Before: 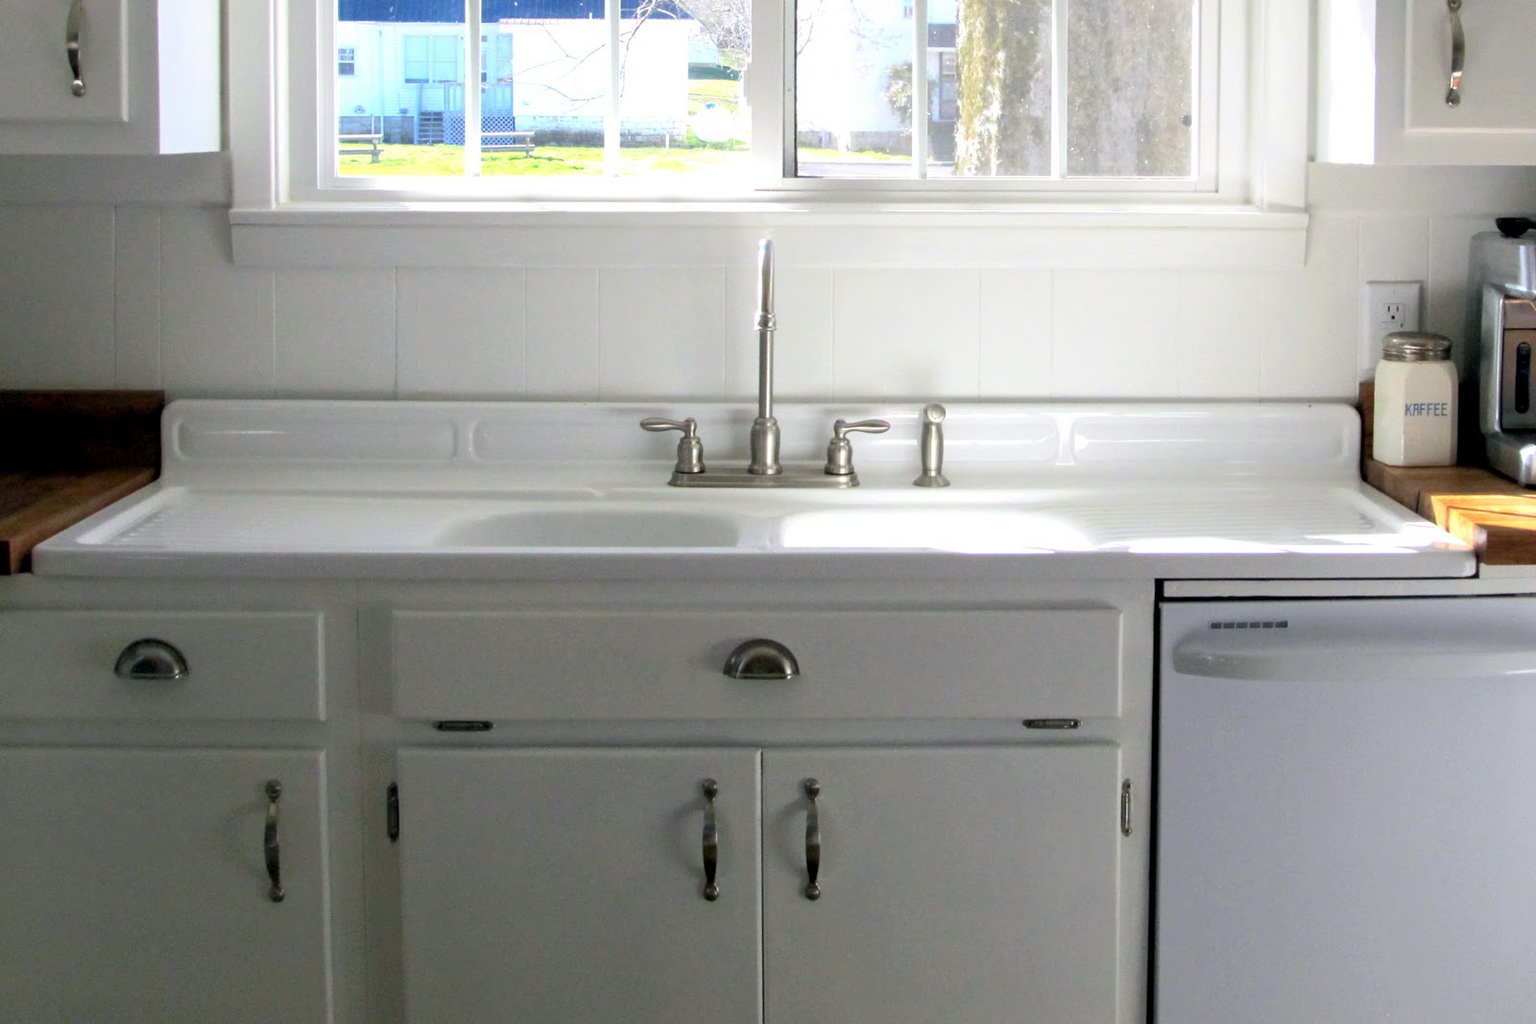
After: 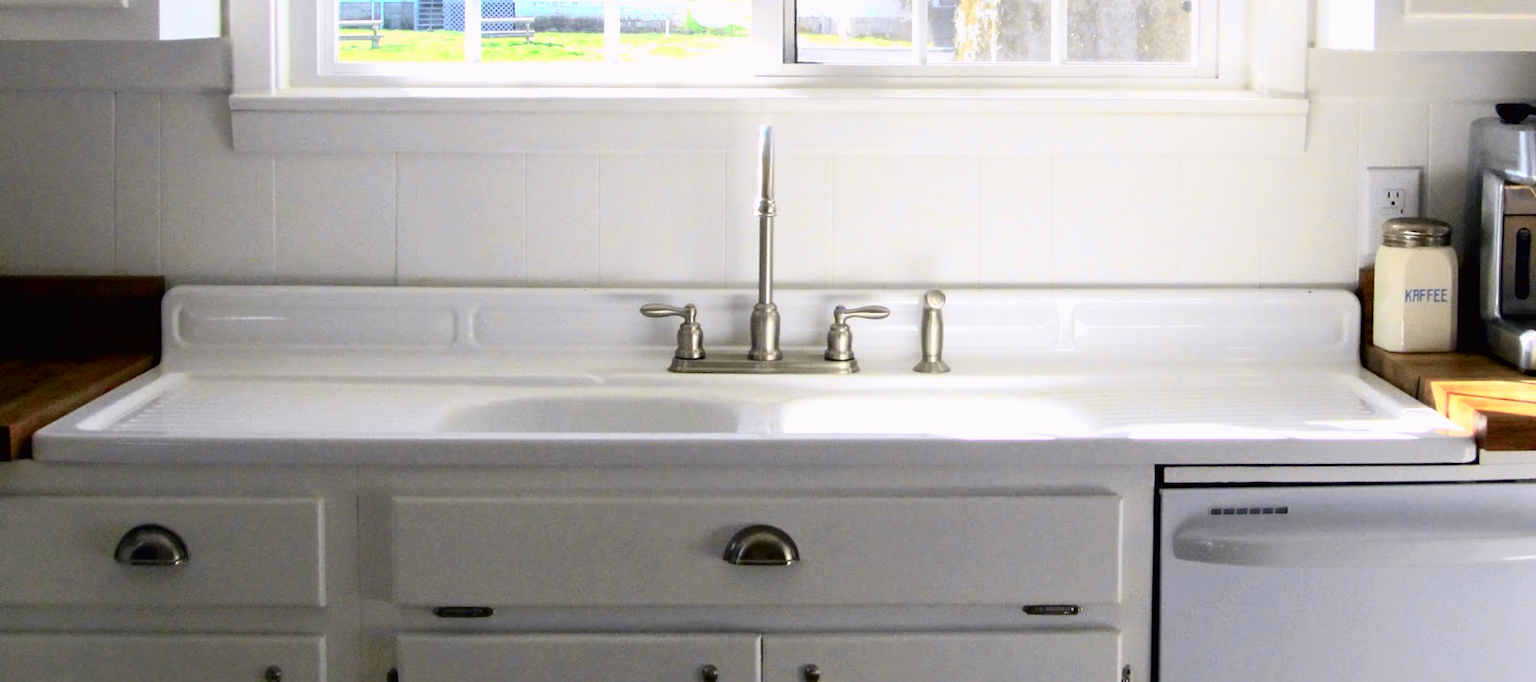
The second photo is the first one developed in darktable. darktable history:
tone curve: curves: ch0 [(0, 0.011) (0.053, 0.026) (0.174, 0.115) (0.416, 0.417) (0.697, 0.758) (0.852, 0.902) (0.991, 0.981)]; ch1 [(0, 0) (0.264, 0.22) (0.407, 0.373) (0.463, 0.457) (0.492, 0.5) (0.512, 0.511) (0.54, 0.543) (0.585, 0.617) (0.659, 0.686) (0.78, 0.8) (1, 1)]; ch2 [(0, 0) (0.438, 0.449) (0.473, 0.469) (0.503, 0.5) (0.523, 0.534) (0.562, 0.591) (0.612, 0.627) (0.701, 0.707) (1, 1)], color space Lab, independent channels, preserve colors none
crop: top 11.153%, bottom 22.122%
